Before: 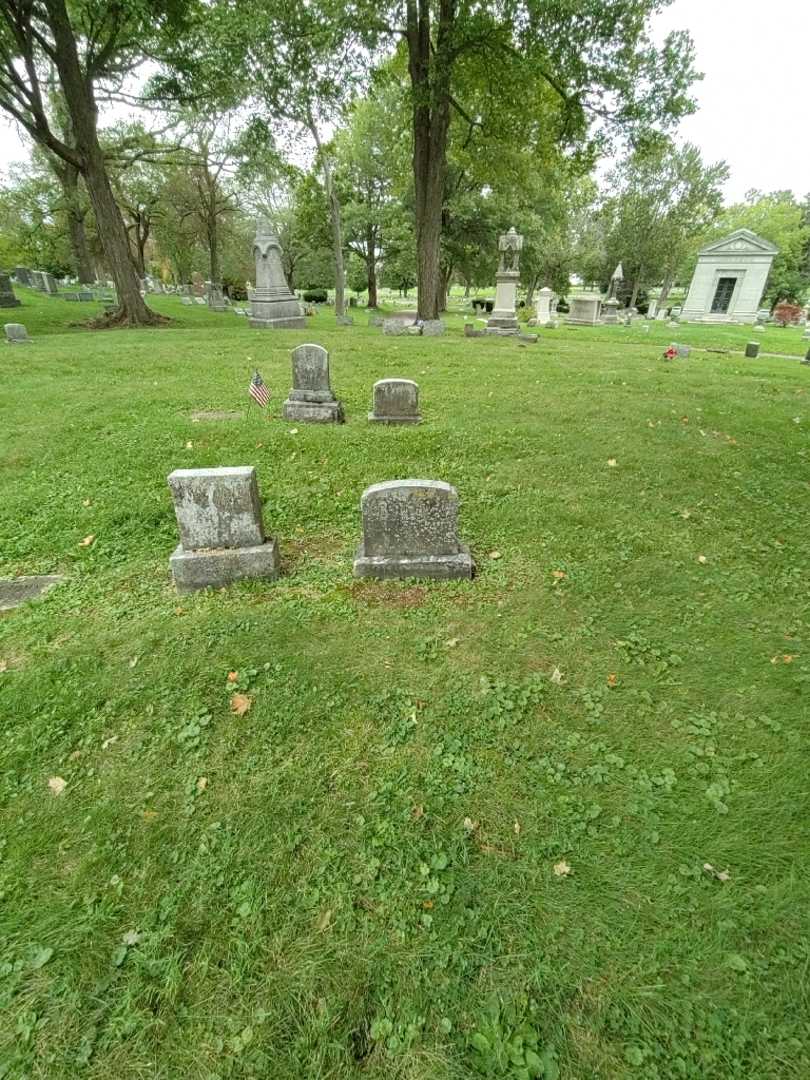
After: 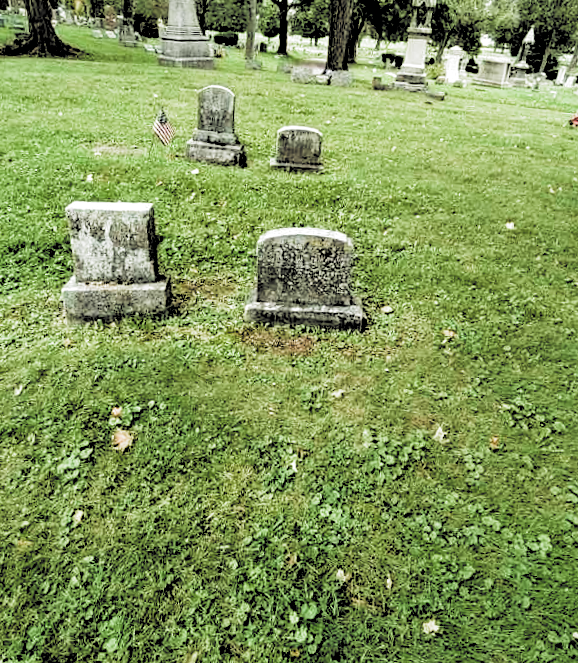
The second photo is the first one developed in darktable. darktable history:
filmic rgb: black relative exposure -1.08 EV, white relative exposure 2.11 EV, hardness 1.6, contrast 2.236, color science v5 (2021), contrast in shadows safe, contrast in highlights safe
crop and rotate: angle -4.11°, left 9.873%, top 20.895%, right 12.082%, bottom 11.975%
velvia: strength 14.88%
tone equalizer: on, module defaults
